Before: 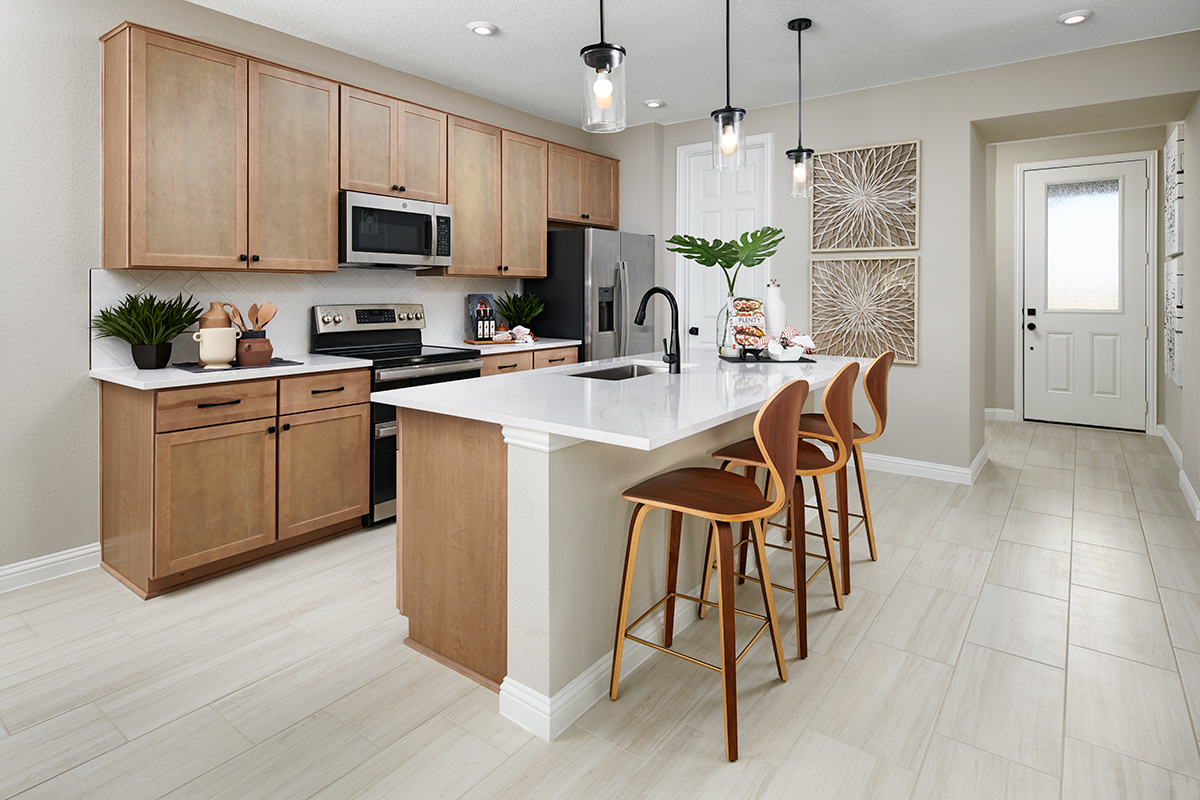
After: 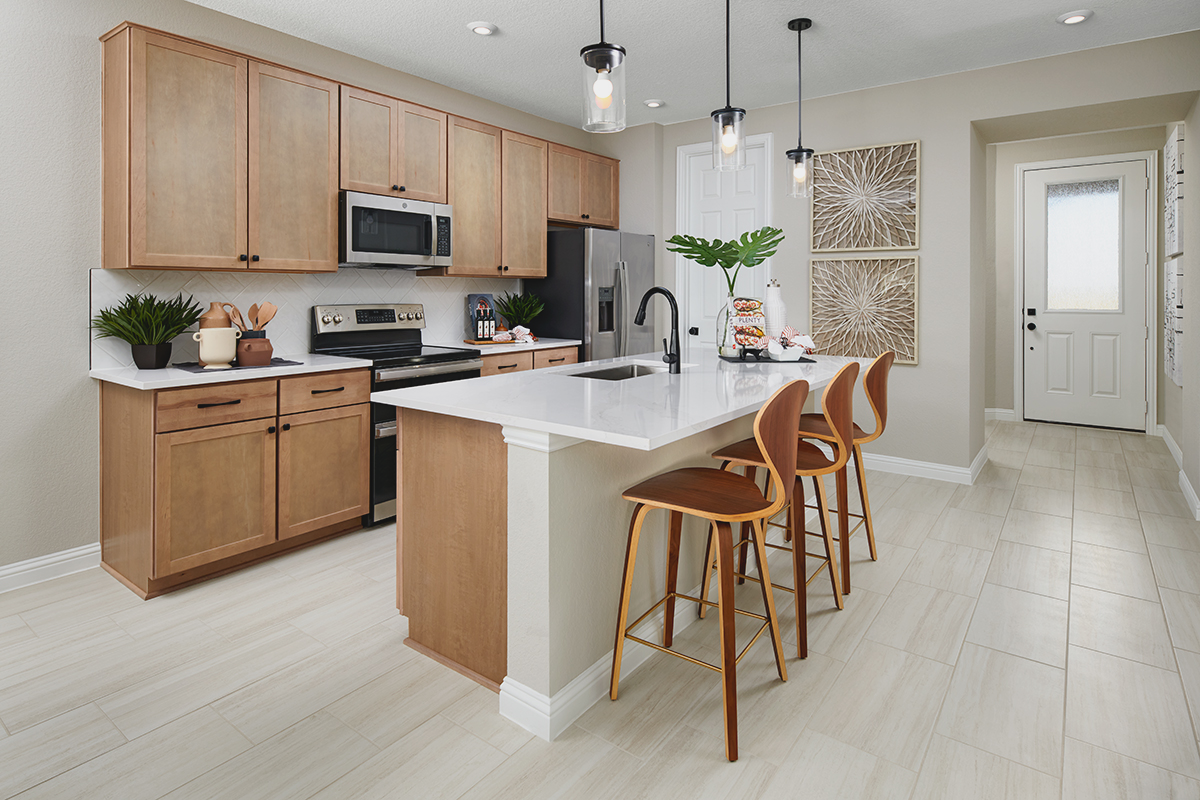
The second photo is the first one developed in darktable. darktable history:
contrast brightness saturation: contrast -0.12
